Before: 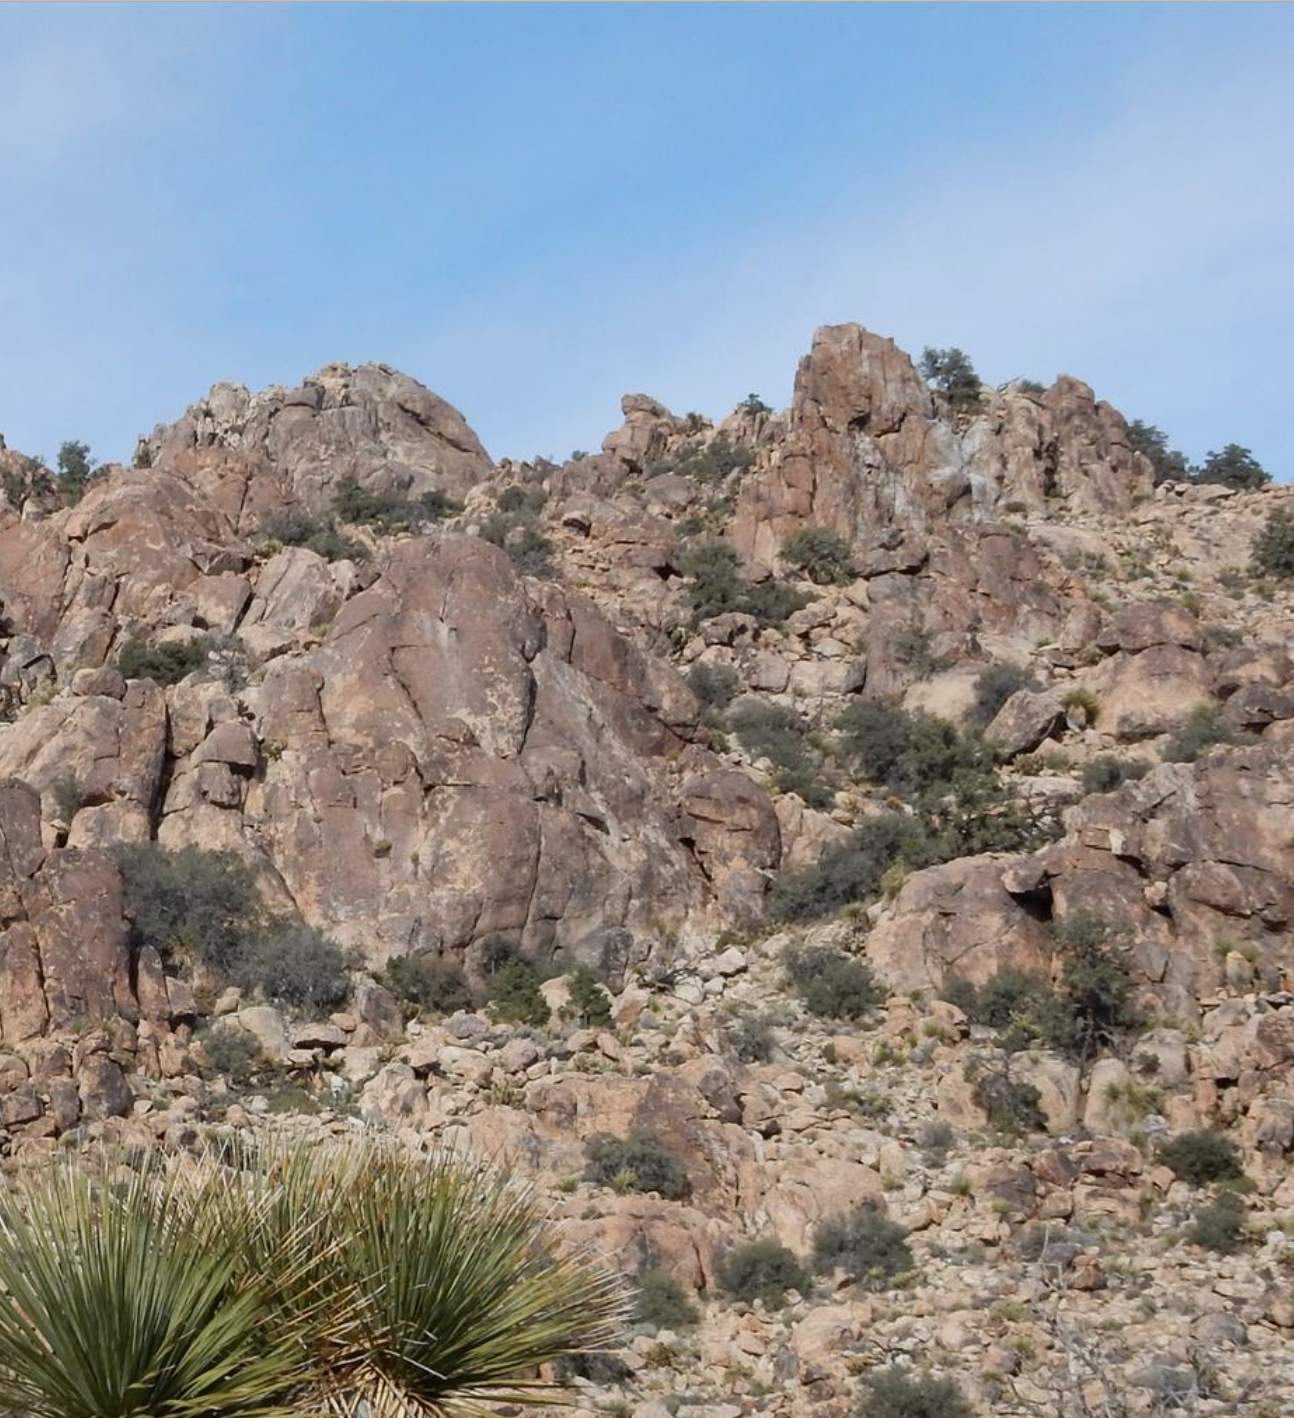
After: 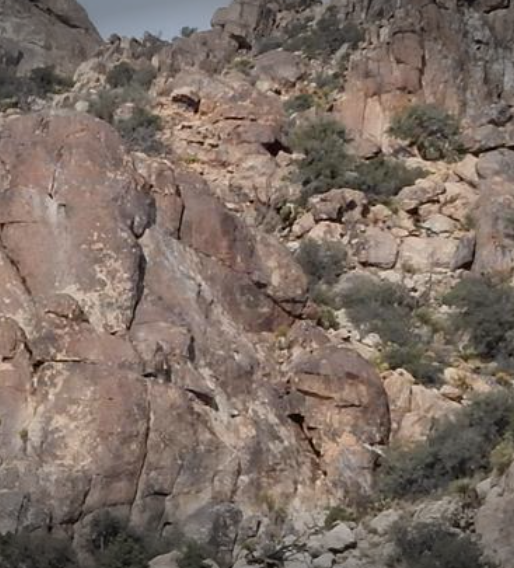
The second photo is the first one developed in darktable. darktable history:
crop: left 30.235%, top 29.964%, right 30.013%, bottom 29.959%
vignetting: fall-off start 99.68%, brightness -0.575, width/height ratio 1.321
